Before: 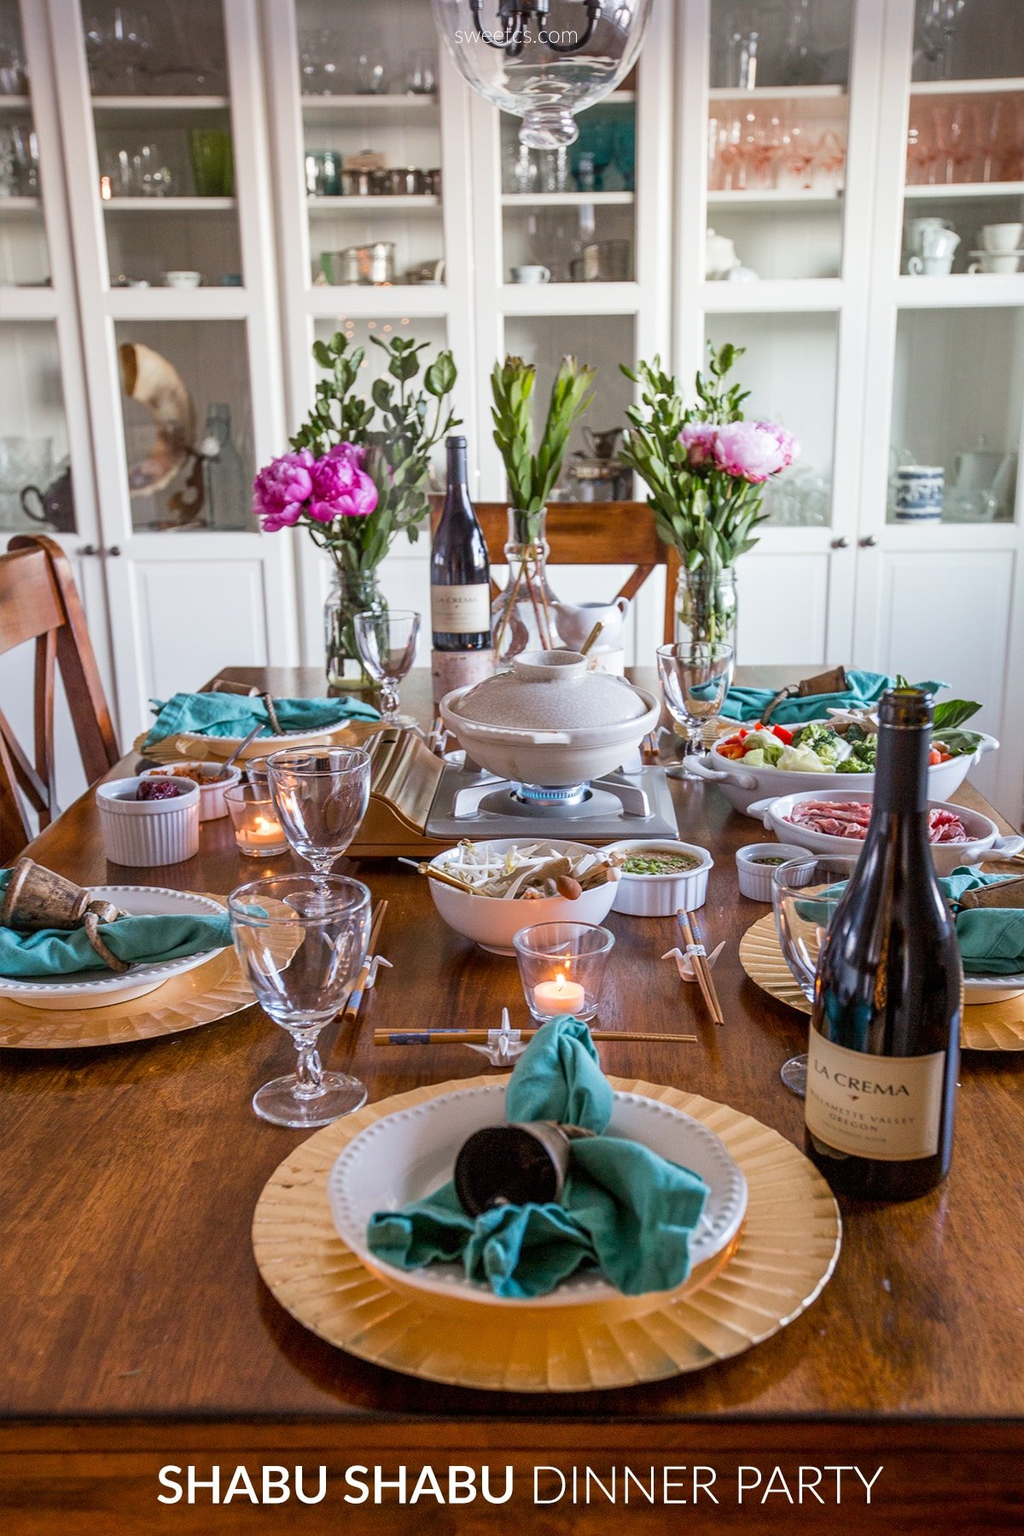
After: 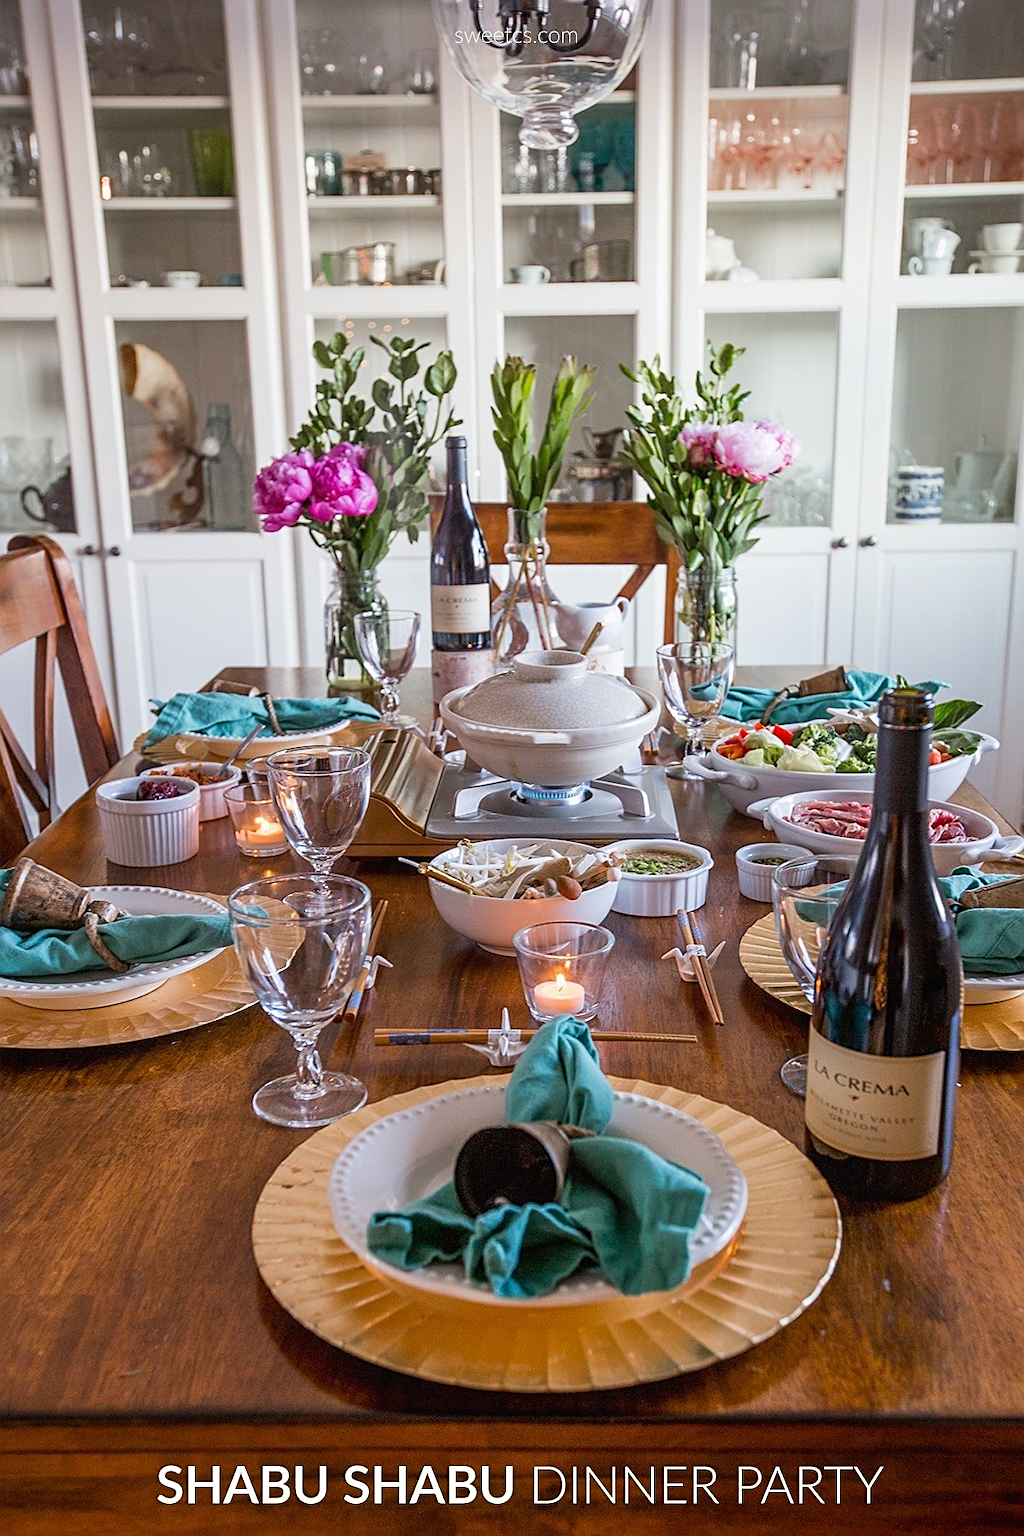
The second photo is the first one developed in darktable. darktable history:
sharpen: on, module defaults
local contrast: mode bilateral grid, contrast 100, coarseness 100, detail 91%, midtone range 0.2
